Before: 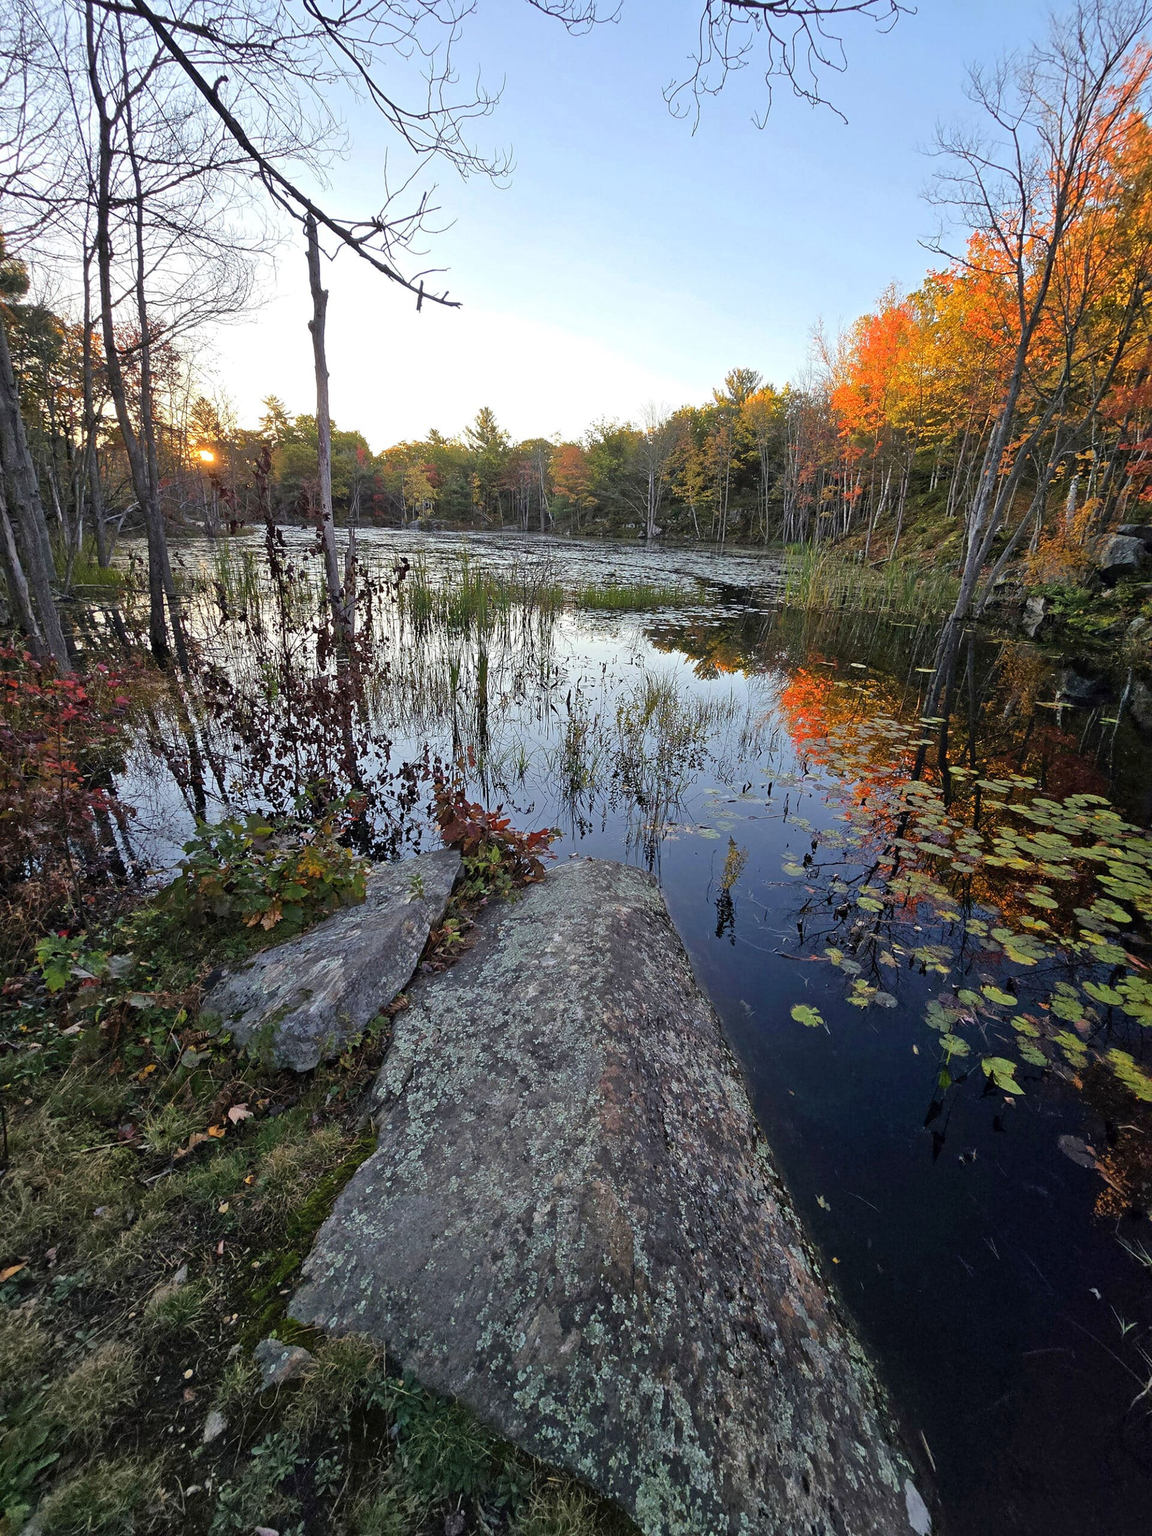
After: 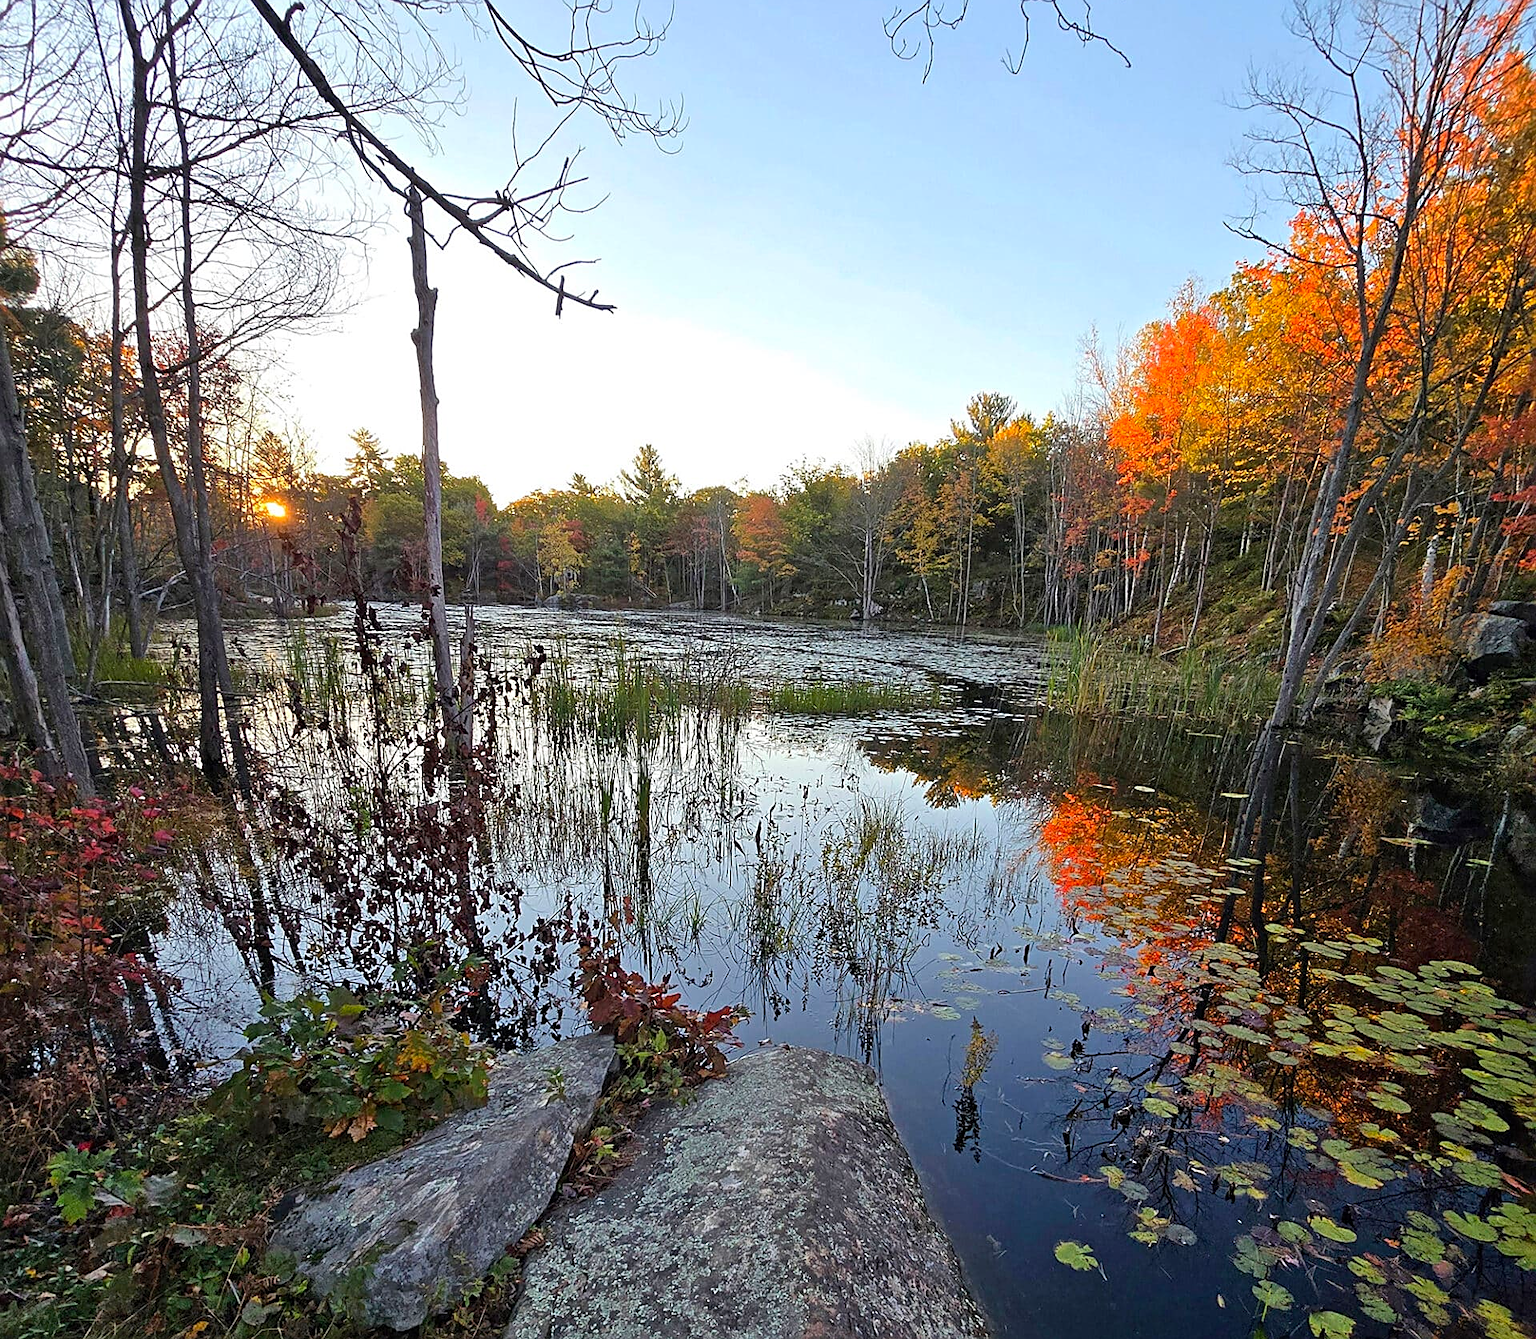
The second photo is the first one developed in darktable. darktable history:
sharpen: on, module defaults
crop and rotate: top 4.842%, bottom 29.738%
